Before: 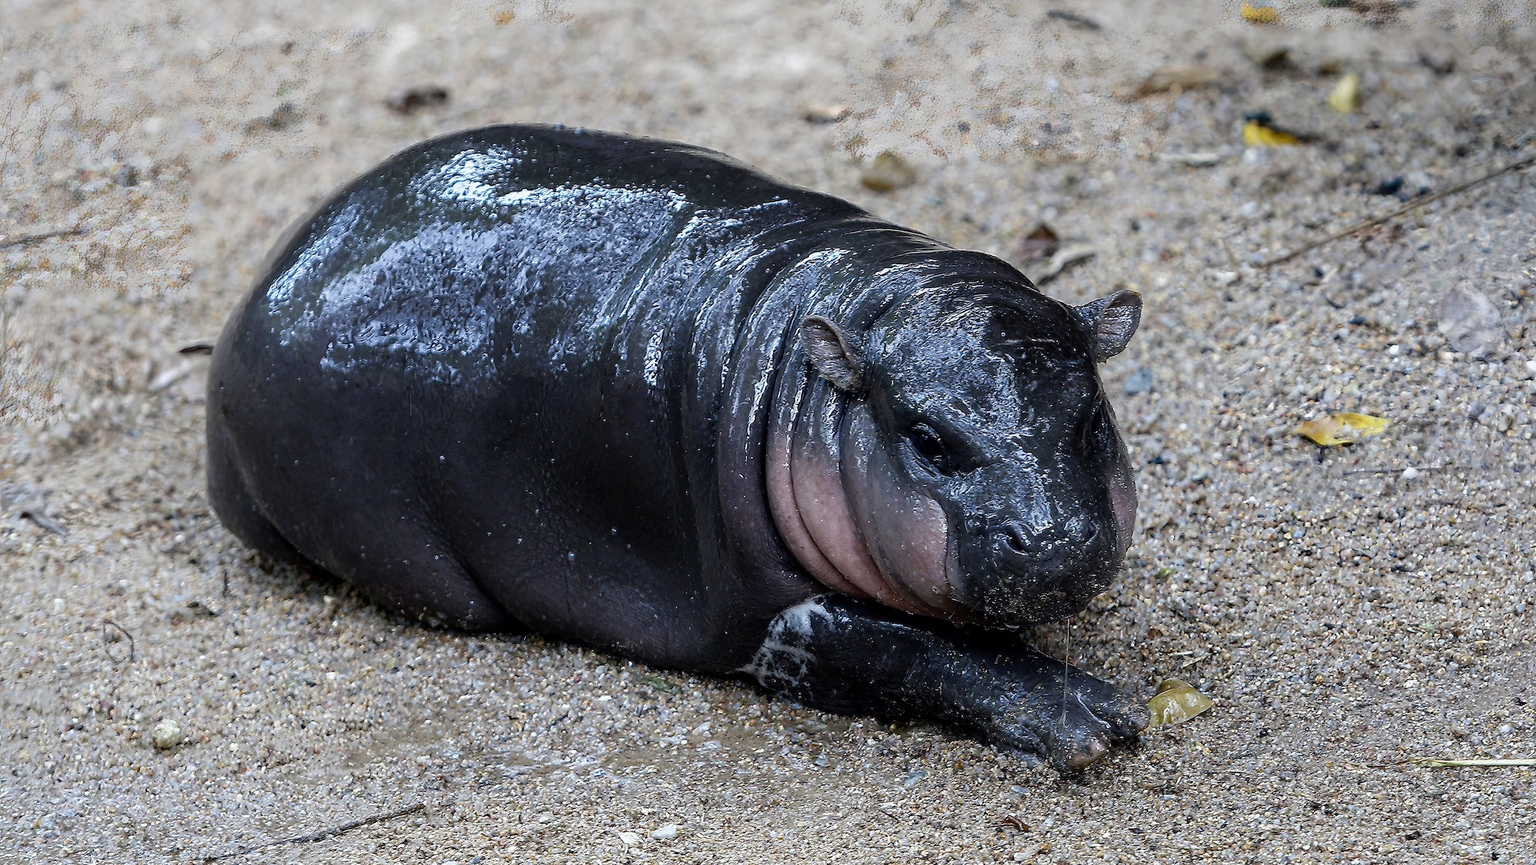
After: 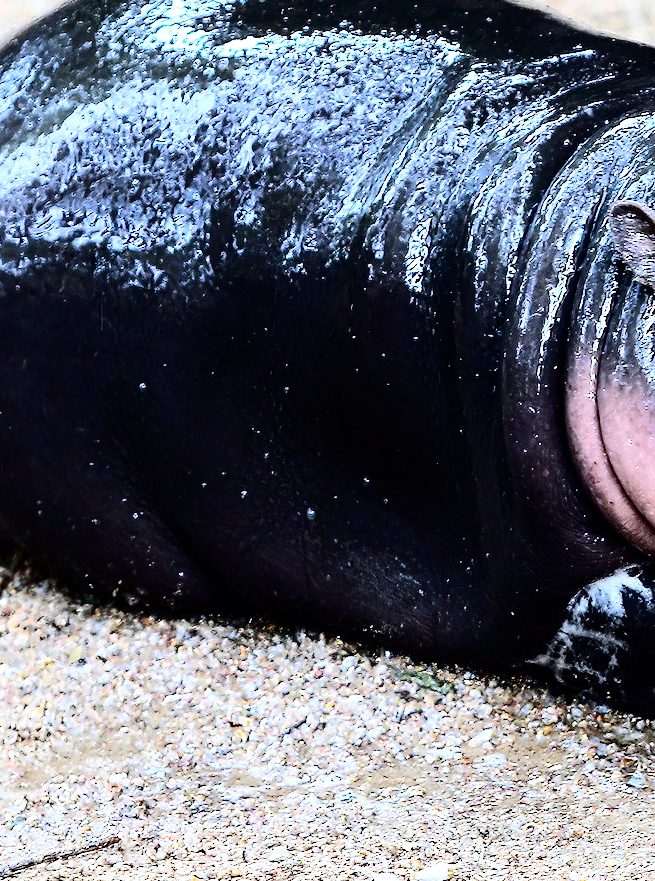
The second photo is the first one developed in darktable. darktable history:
tone equalizer: -8 EV -0.759 EV, -7 EV -0.666 EV, -6 EV -0.635 EV, -5 EV -0.409 EV, -3 EV 0.396 EV, -2 EV 0.6 EV, -1 EV 0.691 EV, +0 EV 0.765 EV, mask exposure compensation -0.503 EV
tone curve: curves: ch0 [(0, 0) (0.126, 0.061) (0.338, 0.285) (0.494, 0.518) (0.703, 0.762) (1, 1)]; ch1 [(0, 0) (0.389, 0.313) (0.457, 0.442) (0.5, 0.501) (0.55, 0.578) (1, 1)]; ch2 [(0, 0) (0.44, 0.424) (0.501, 0.499) (0.557, 0.564) (0.613, 0.67) (0.707, 0.746) (1, 1)], color space Lab, independent channels, preserve colors none
crop and rotate: left 21.681%, top 18.73%, right 45.557%, bottom 3.002%
base curve: curves: ch0 [(0, 0) (0.032, 0.025) (0.121, 0.166) (0.206, 0.329) (0.605, 0.79) (1, 1)]
